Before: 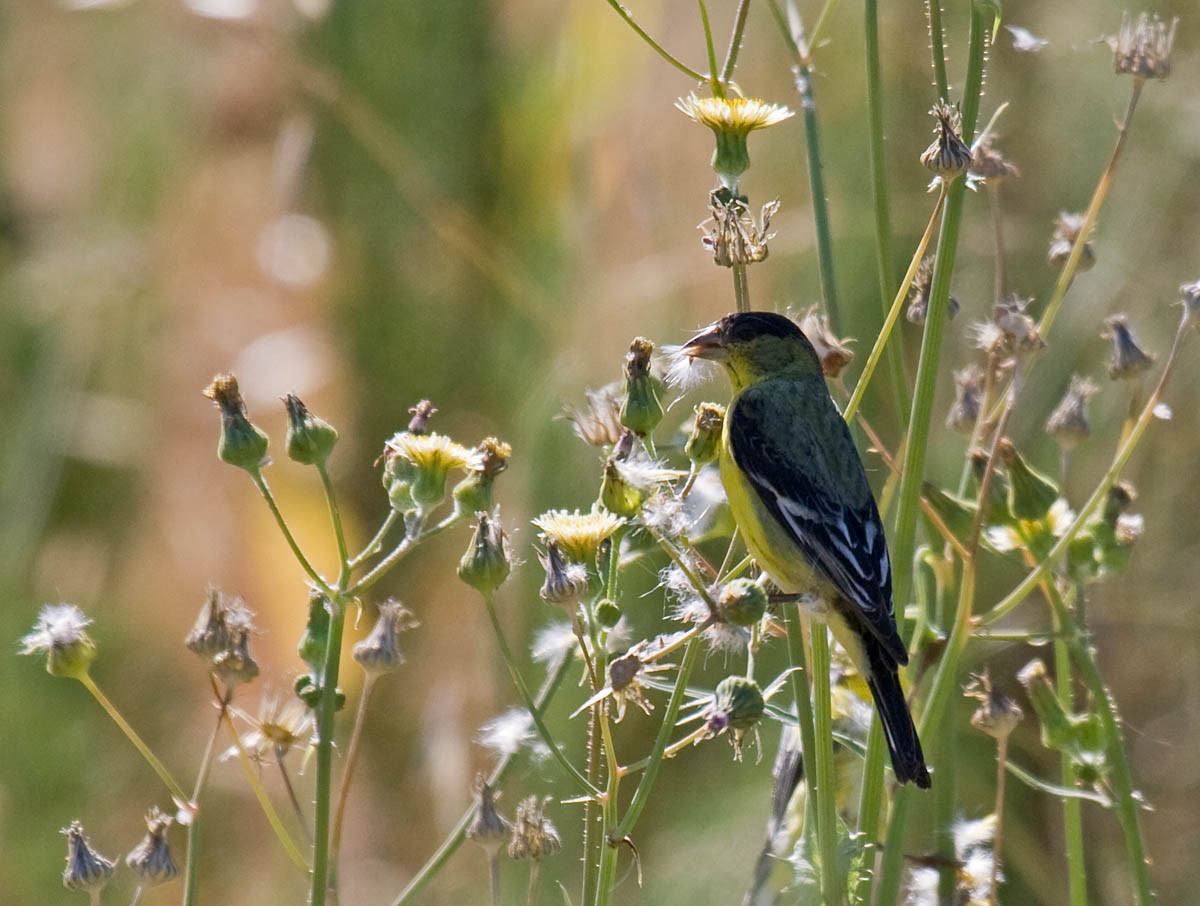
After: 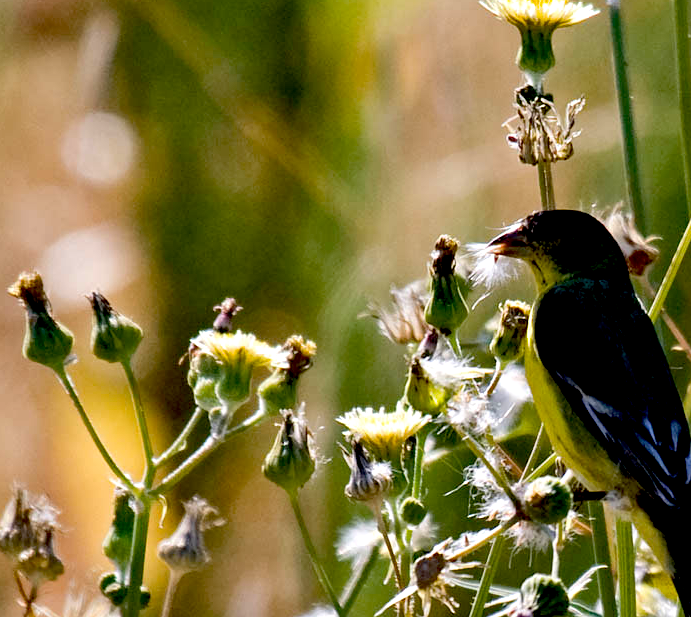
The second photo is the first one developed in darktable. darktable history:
crop: left 16.257%, top 11.292%, right 26.078%, bottom 20.549%
tone equalizer: -8 EV -0.448 EV, -7 EV -0.402 EV, -6 EV -0.361 EV, -5 EV -0.189 EV, -3 EV 0.239 EV, -2 EV 0.335 EV, -1 EV 0.401 EV, +0 EV 0.41 EV, edges refinement/feathering 500, mask exposure compensation -1.57 EV, preserve details no
exposure: black level correction 0.058, compensate highlight preservation false
